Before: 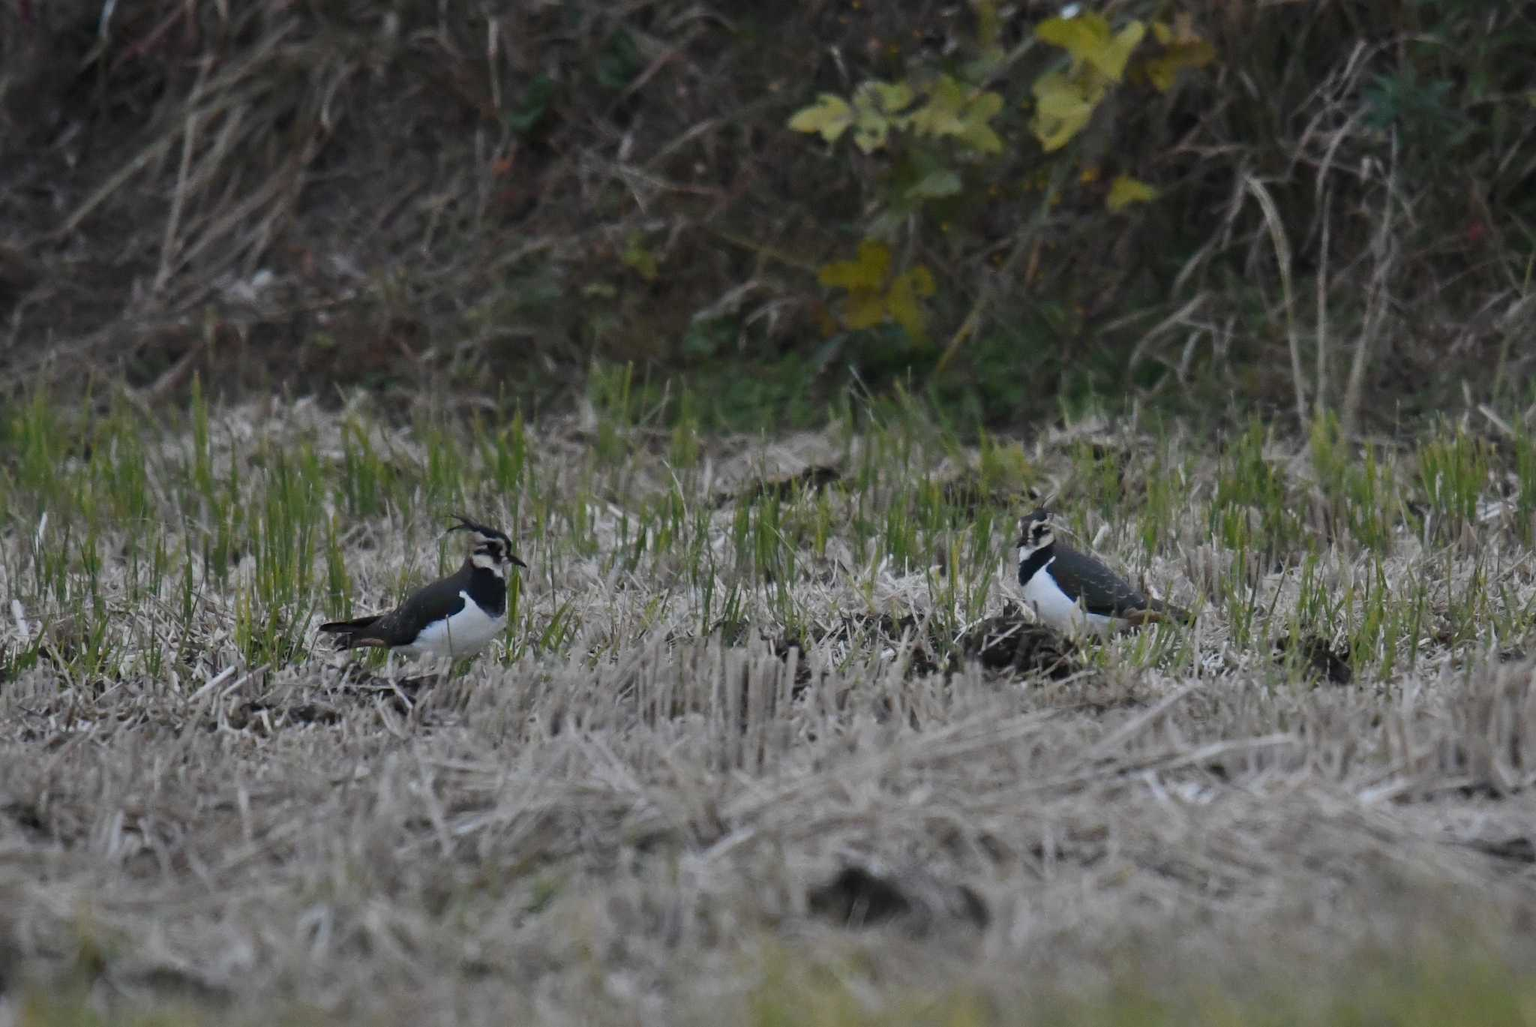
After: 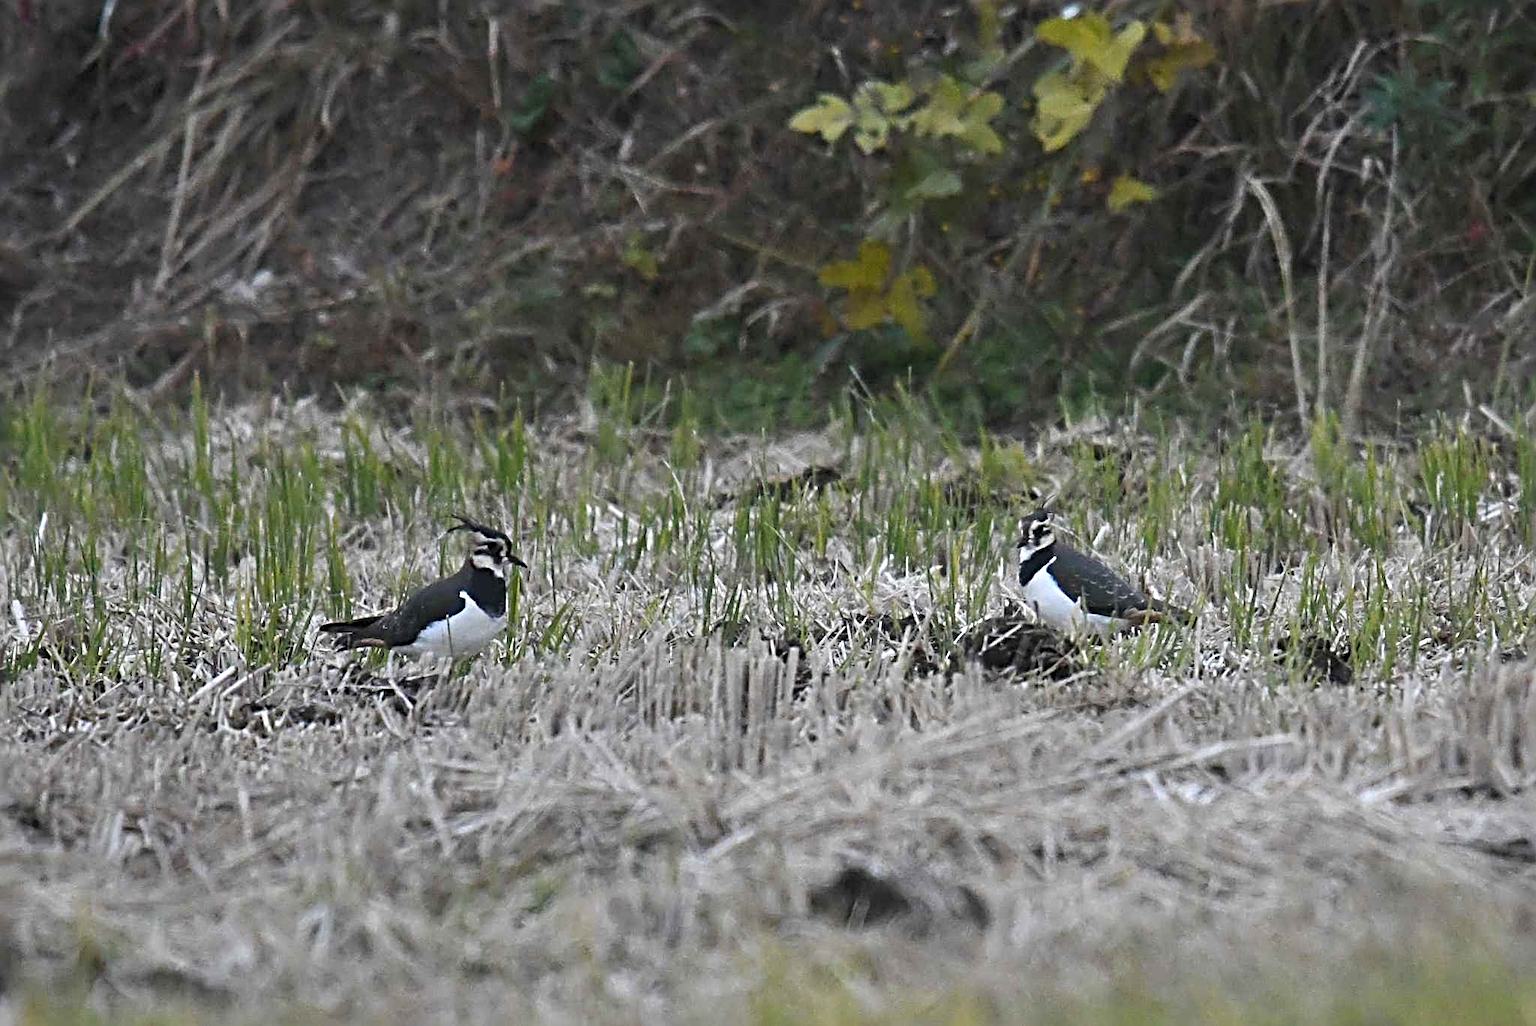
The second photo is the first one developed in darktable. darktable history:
sharpen: radius 3.69, amount 0.928
exposure: black level correction 0, exposure 0.7 EV, compensate exposure bias true, compensate highlight preservation false
